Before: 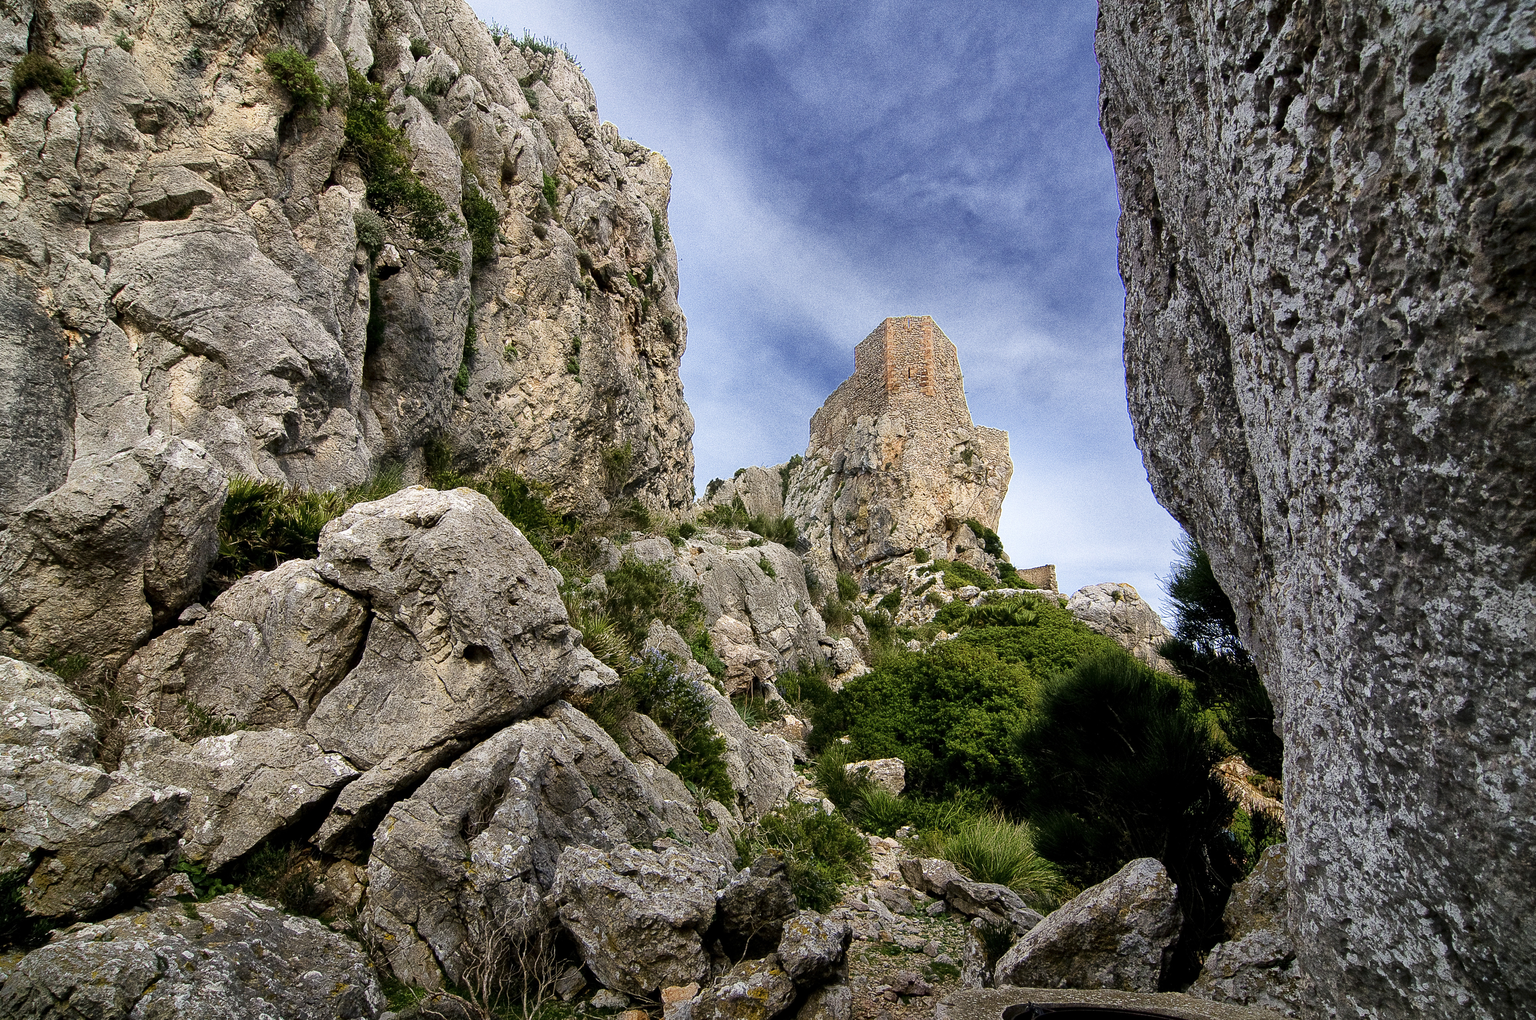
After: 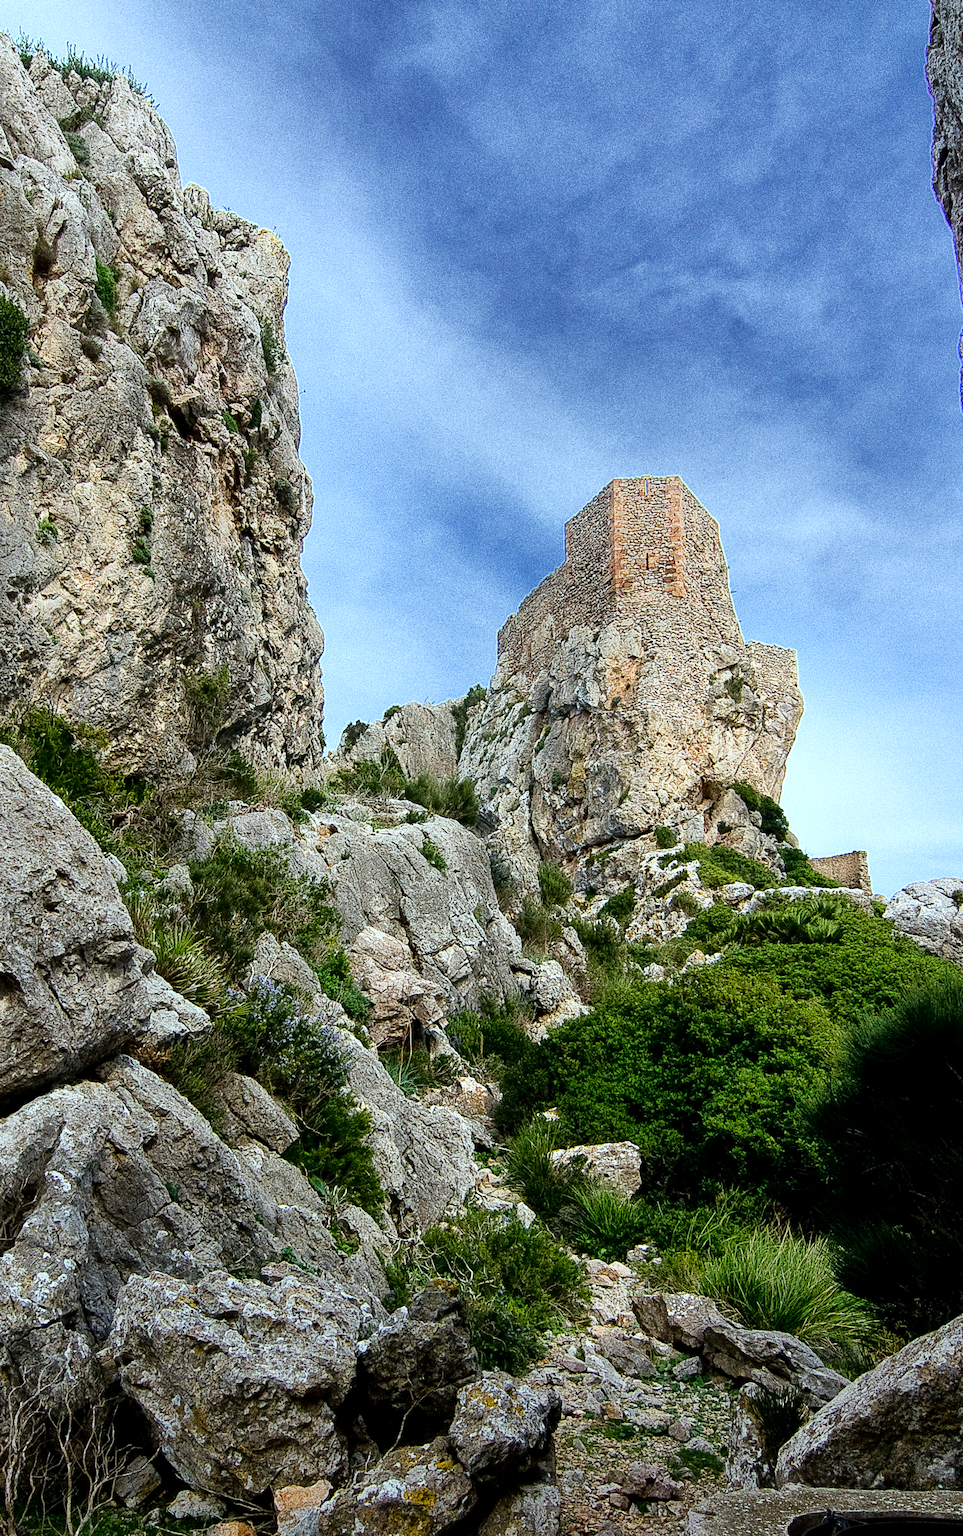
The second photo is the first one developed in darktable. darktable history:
crop: left 31.229%, right 27.105%
exposure: exposure 0.2 EV, compensate highlight preservation false
white balance: red 0.925, blue 1.046
